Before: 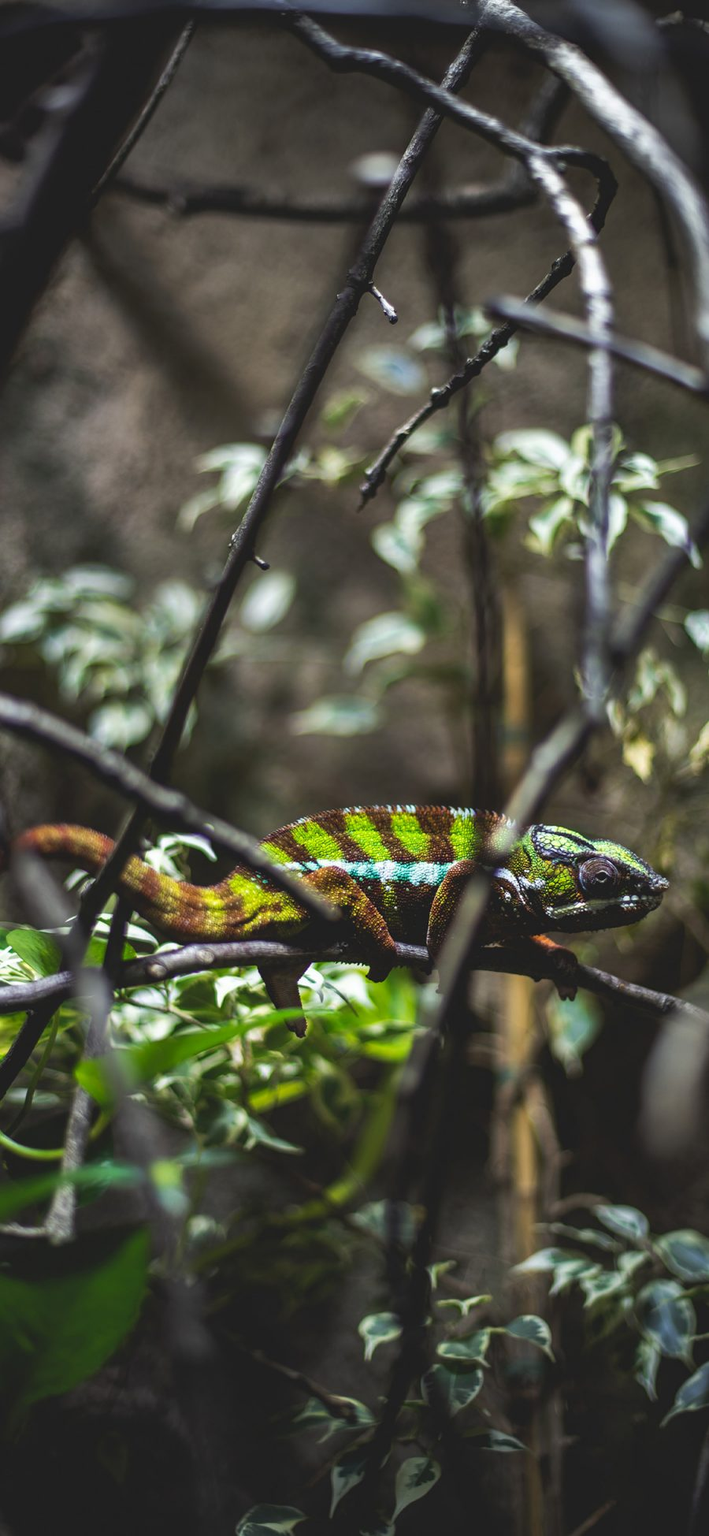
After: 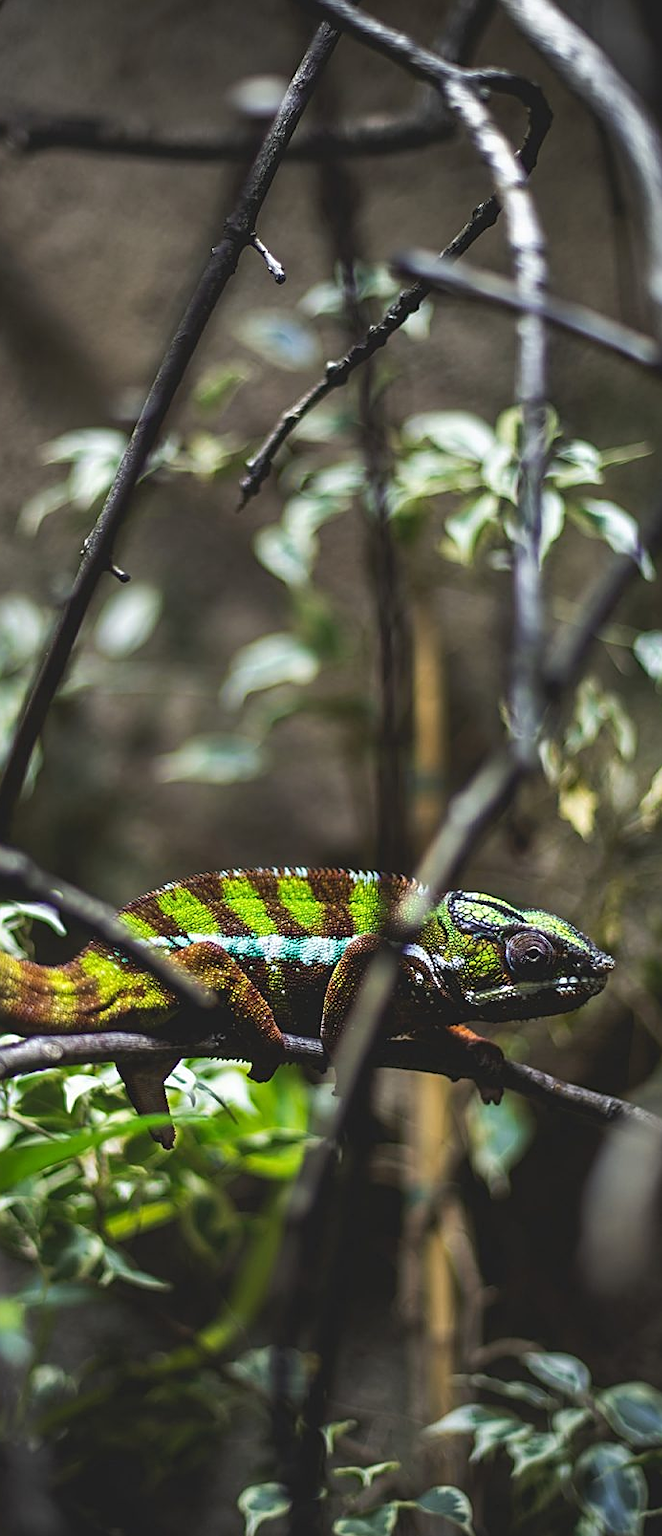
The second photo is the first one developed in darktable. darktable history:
crop: left 22.941%, top 5.892%, bottom 11.645%
sharpen: on, module defaults
